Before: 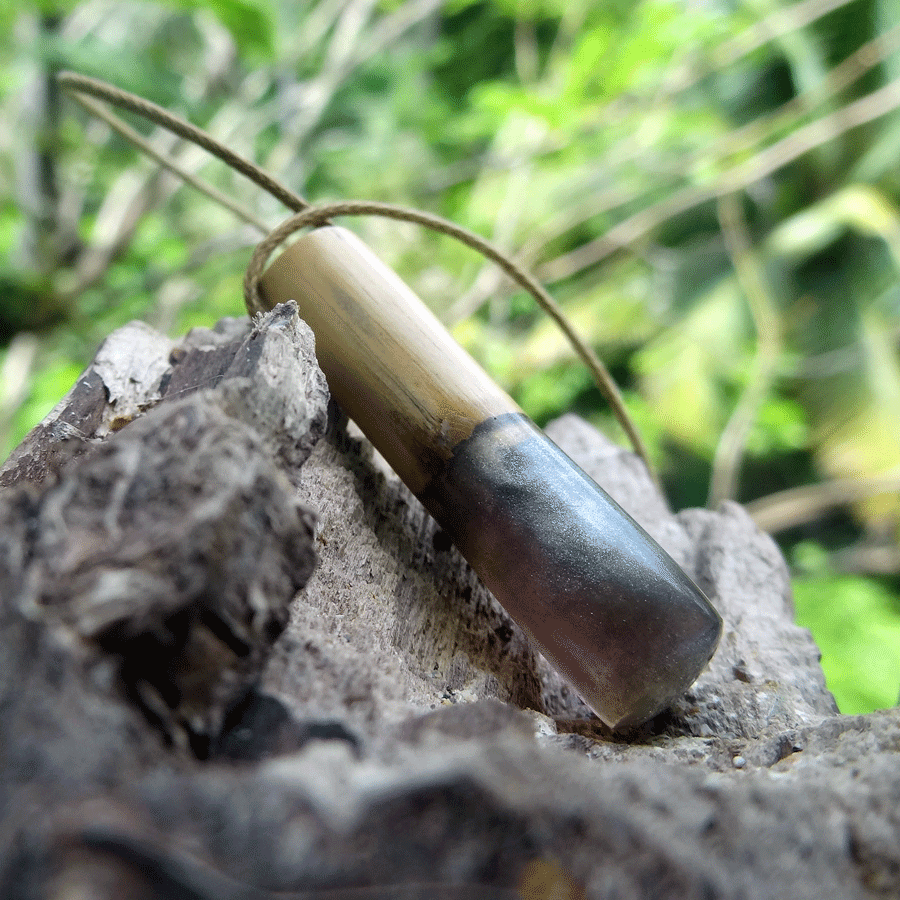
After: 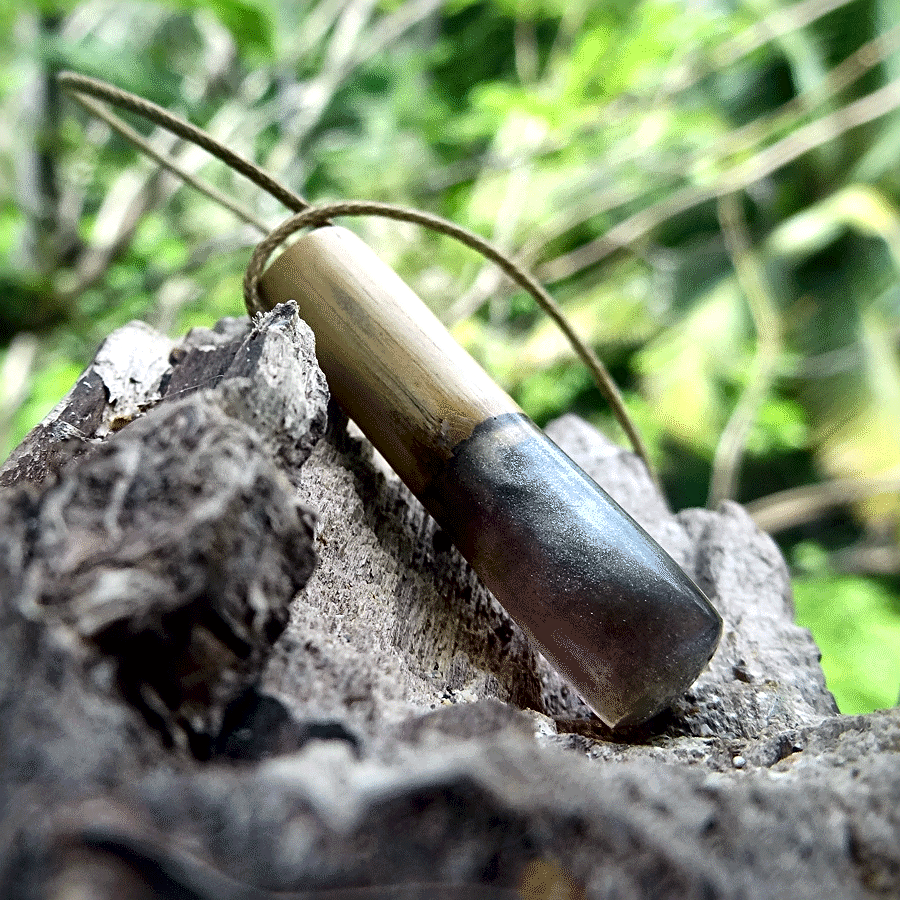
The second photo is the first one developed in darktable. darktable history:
local contrast: mode bilateral grid, contrast 70, coarseness 75, detail 180%, midtone range 0.2
sharpen: radius 2.767
